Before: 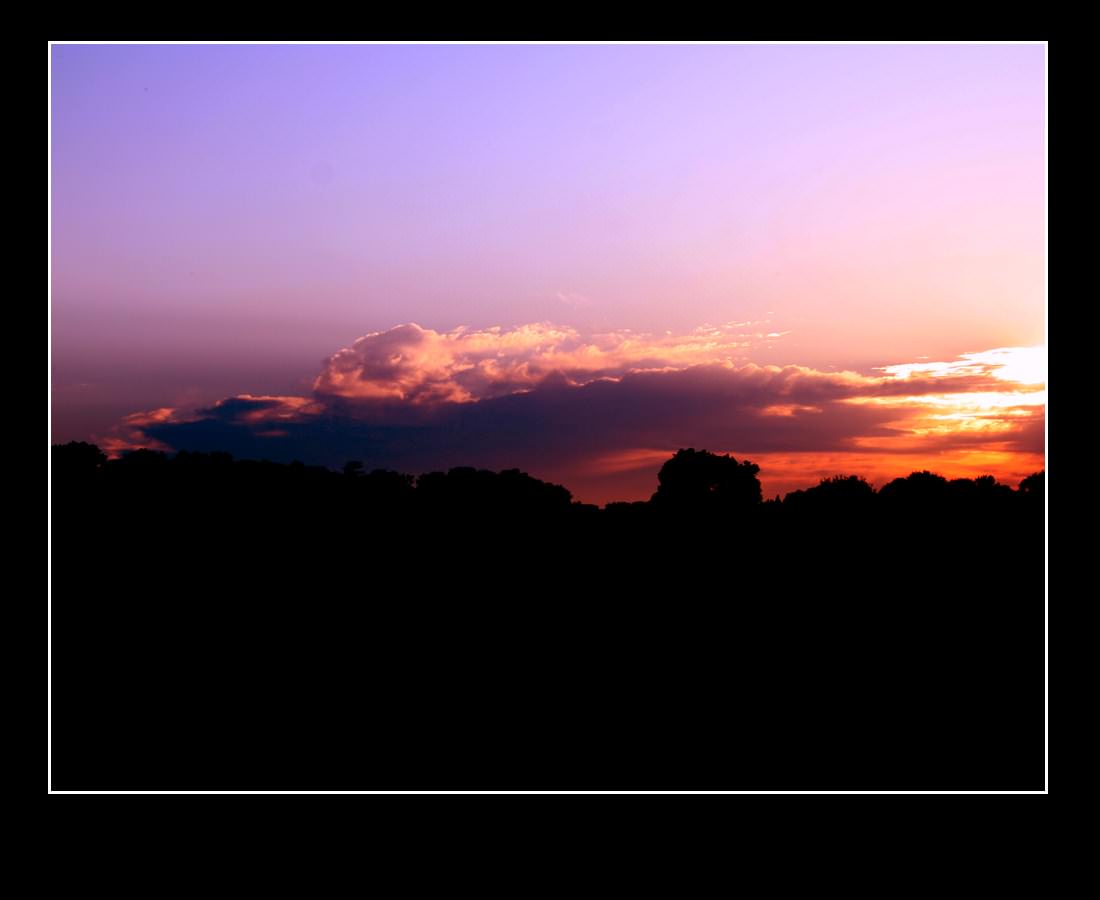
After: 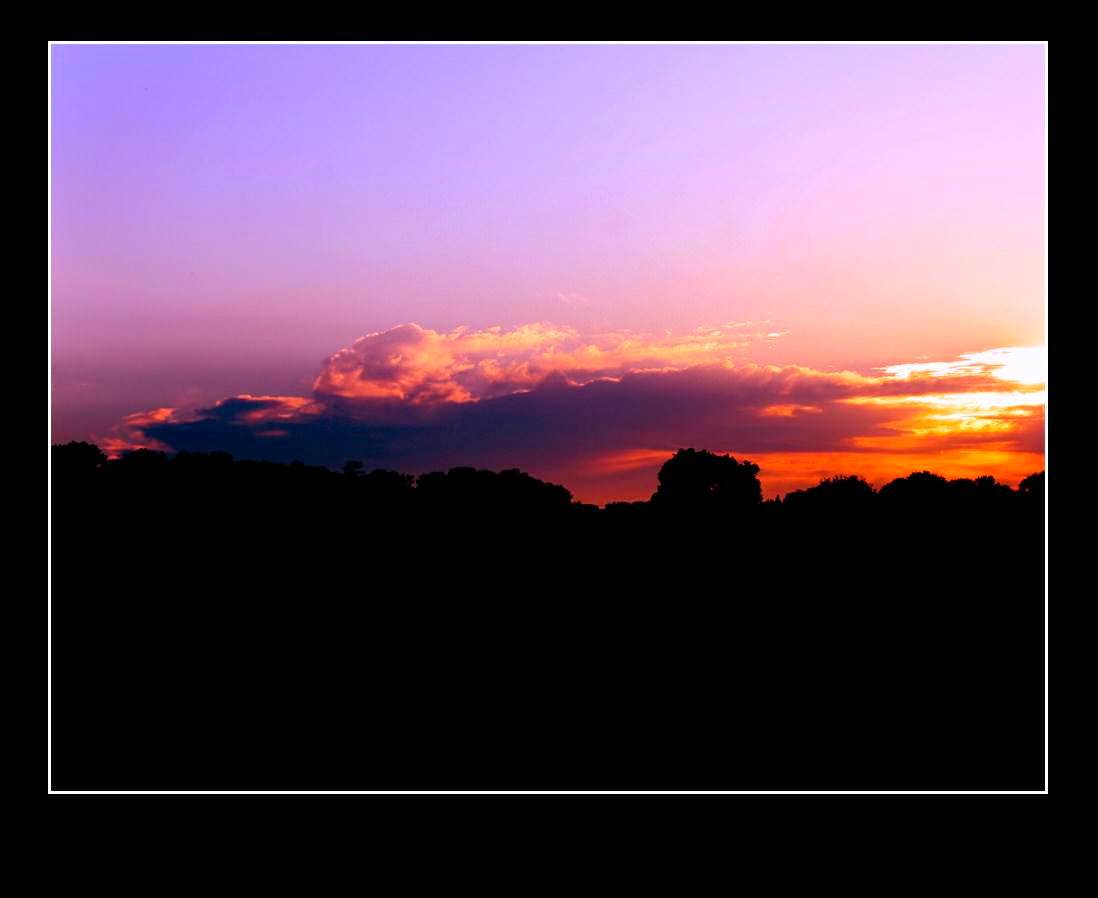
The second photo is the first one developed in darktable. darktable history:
shadows and highlights: shadows 37.27, highlights -28.18, soften with gaussian
color balance rgb: perceptual saturation grading › global saturation 25%, perceptual brilliance grading › mid-tones 10%, perceptual brilliance grading › shadows 15%, global vibrance 20%
crop: top 0.05%, bottom 0.098%
contrast brightness saturation: saturation -0.05
